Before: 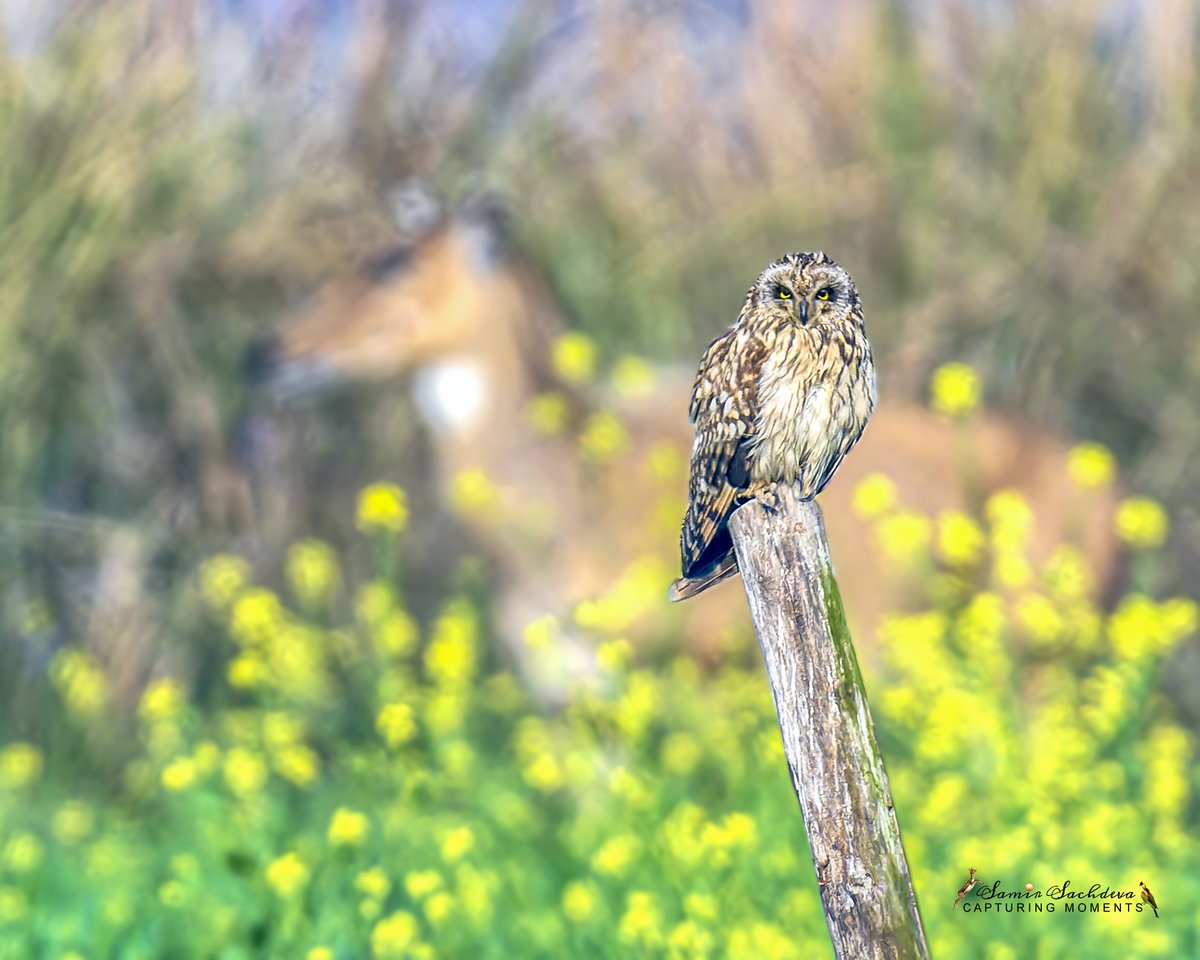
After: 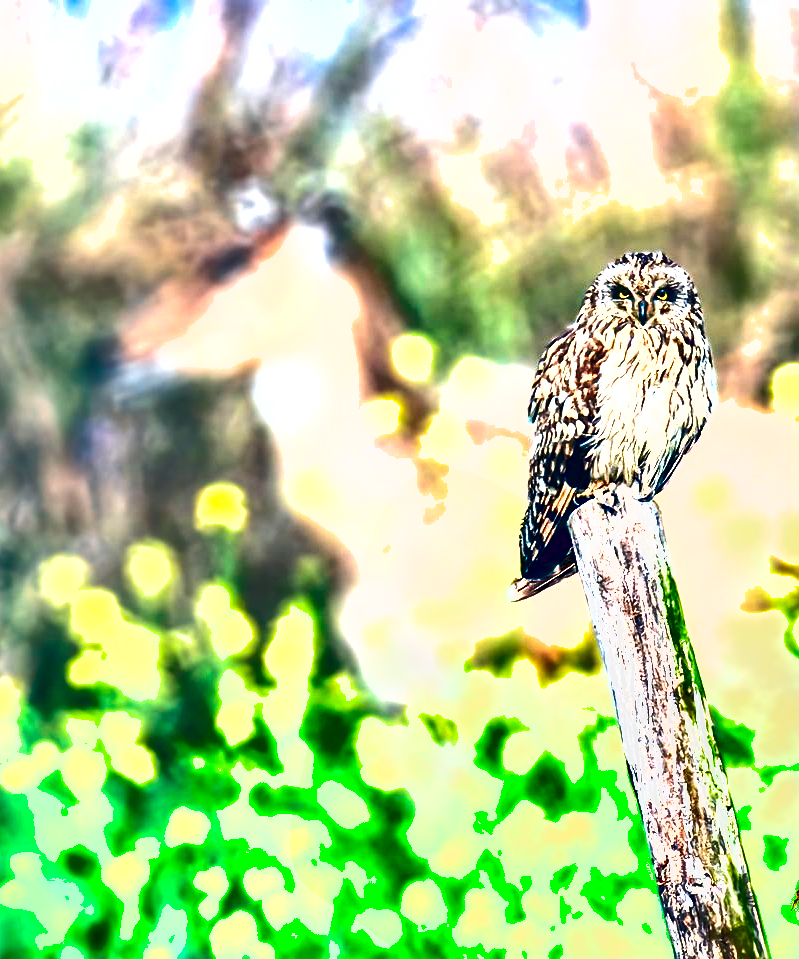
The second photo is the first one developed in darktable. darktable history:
exposure: black level correction 0, exposure 1.101 EV, compensate exposure bias true, compensate highlight preservation false
crop and rotate: left 13.438%, right 19.935%
shadows and highlights: radius 119.75, shadows 42.4, highlights -62.23, shadows color adjustment 97.67%, soften with gaussian
